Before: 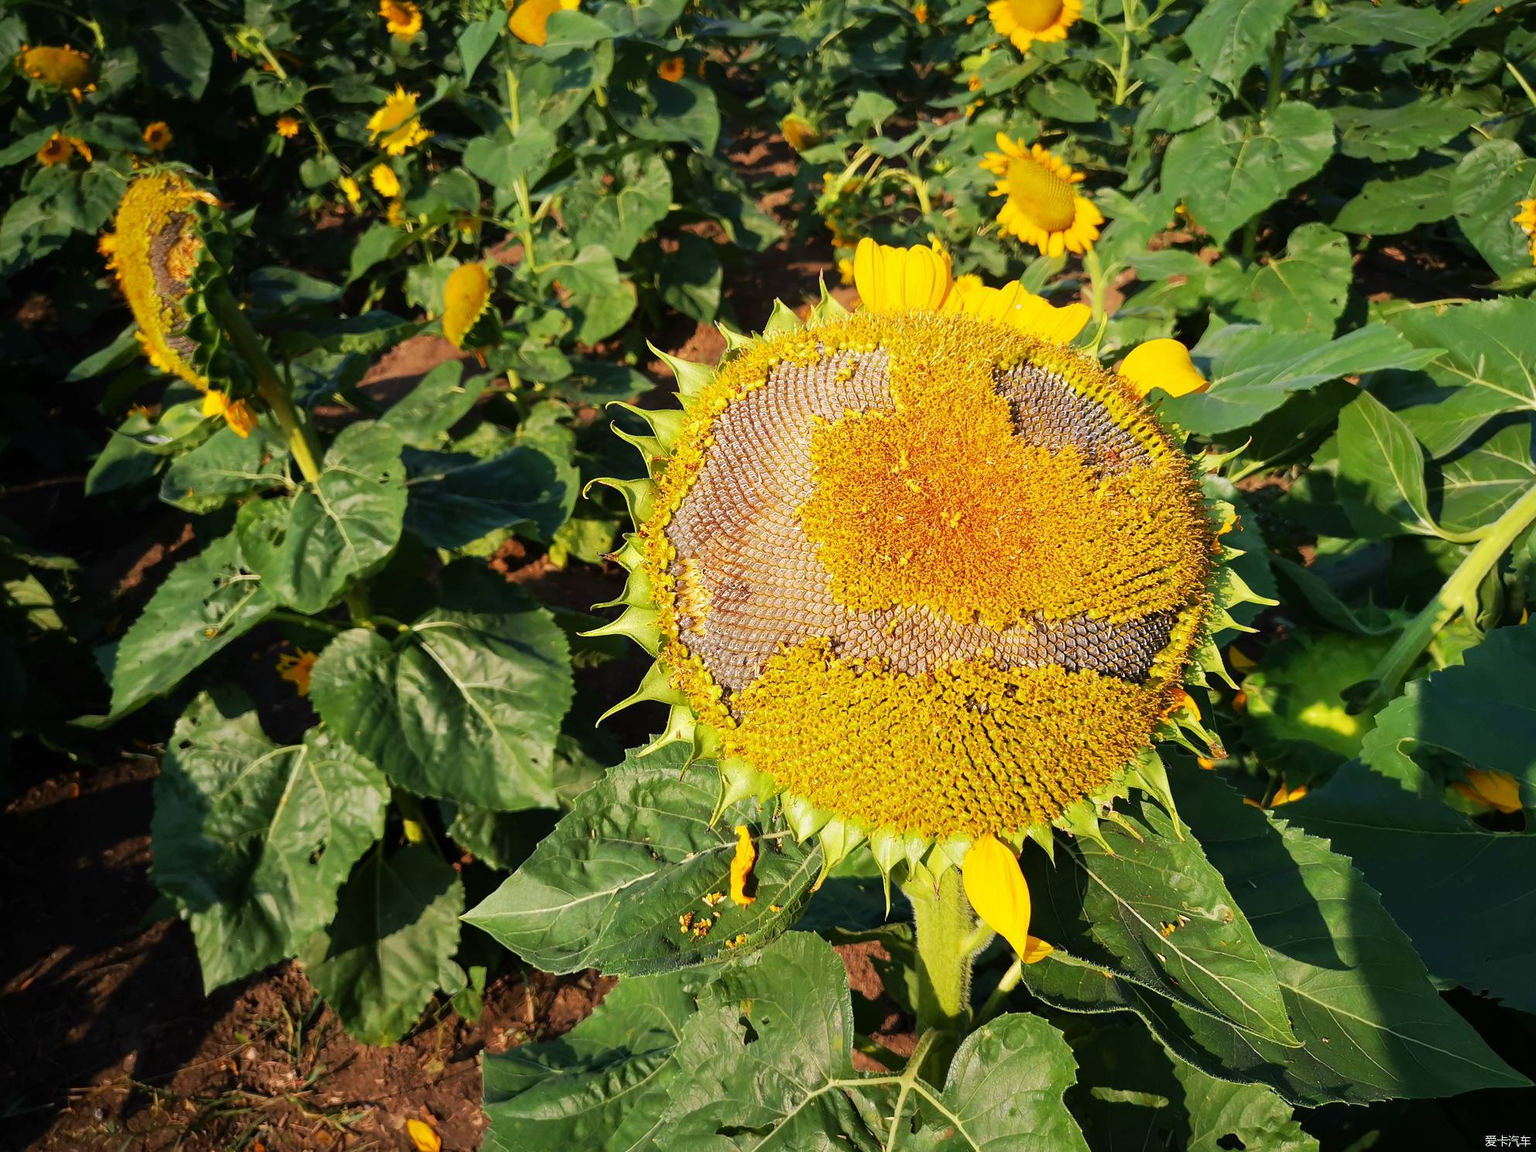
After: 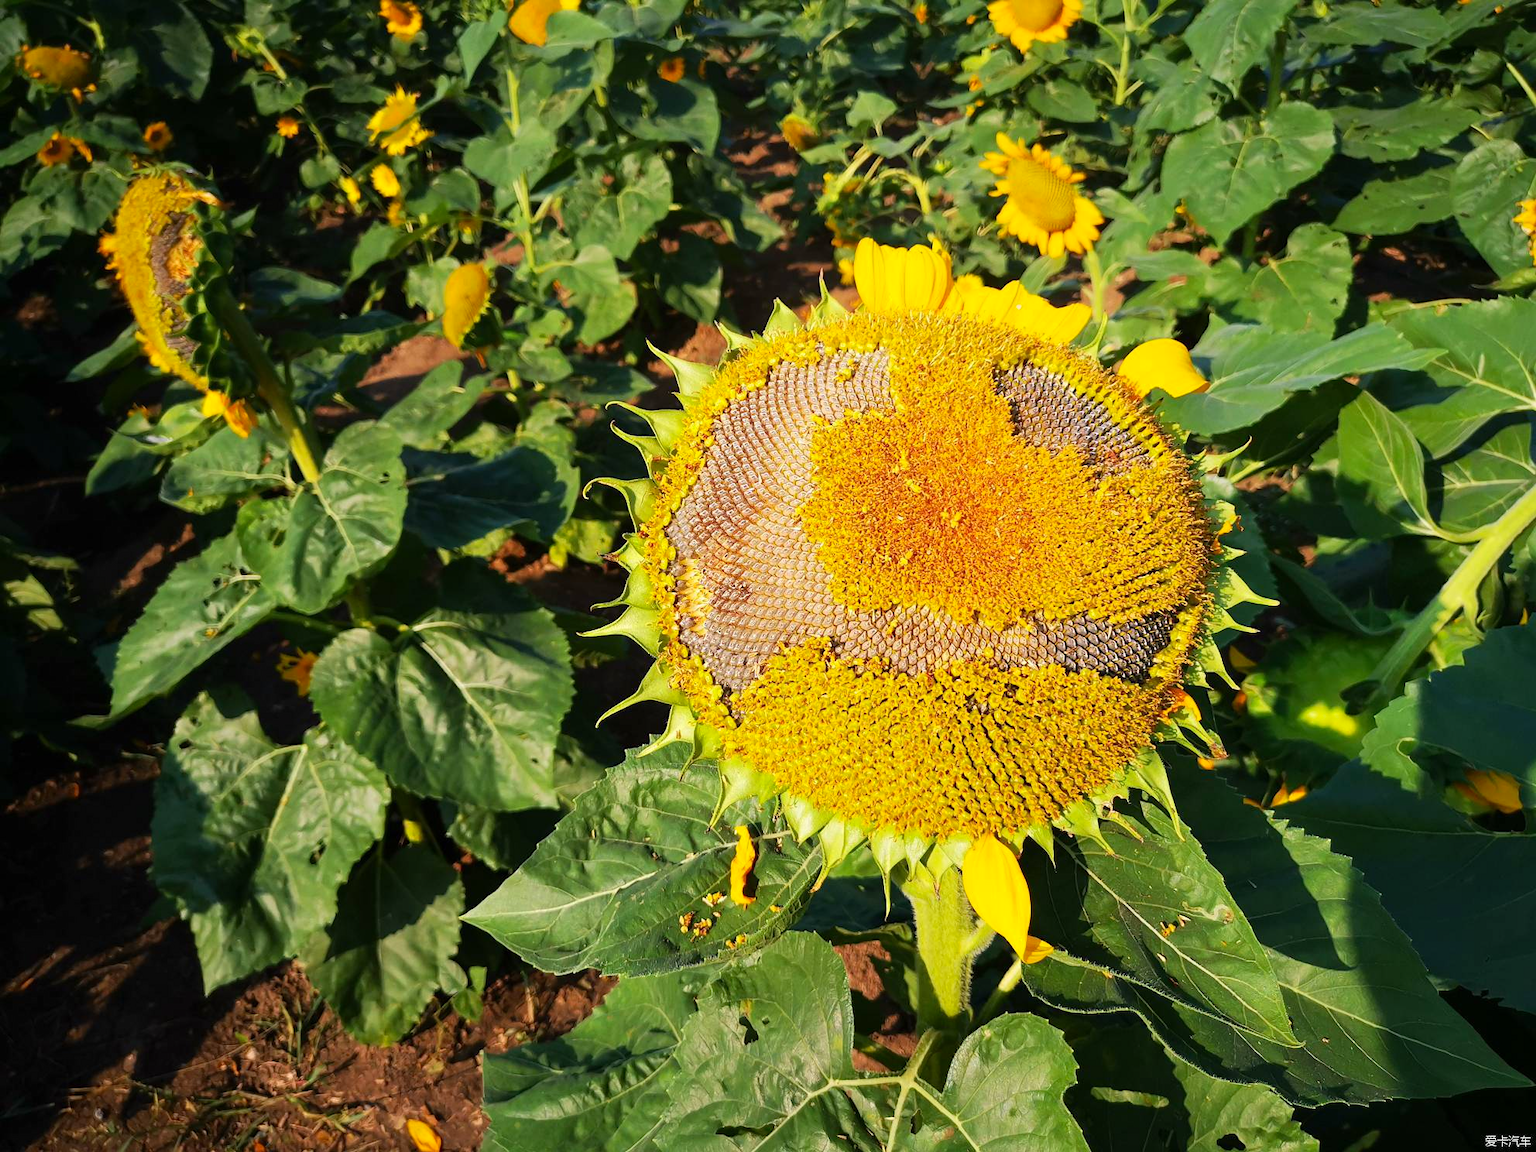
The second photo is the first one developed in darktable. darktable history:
contrast brightness saturation: contrast 0.098, brightness 0.031, saturation 0.092
